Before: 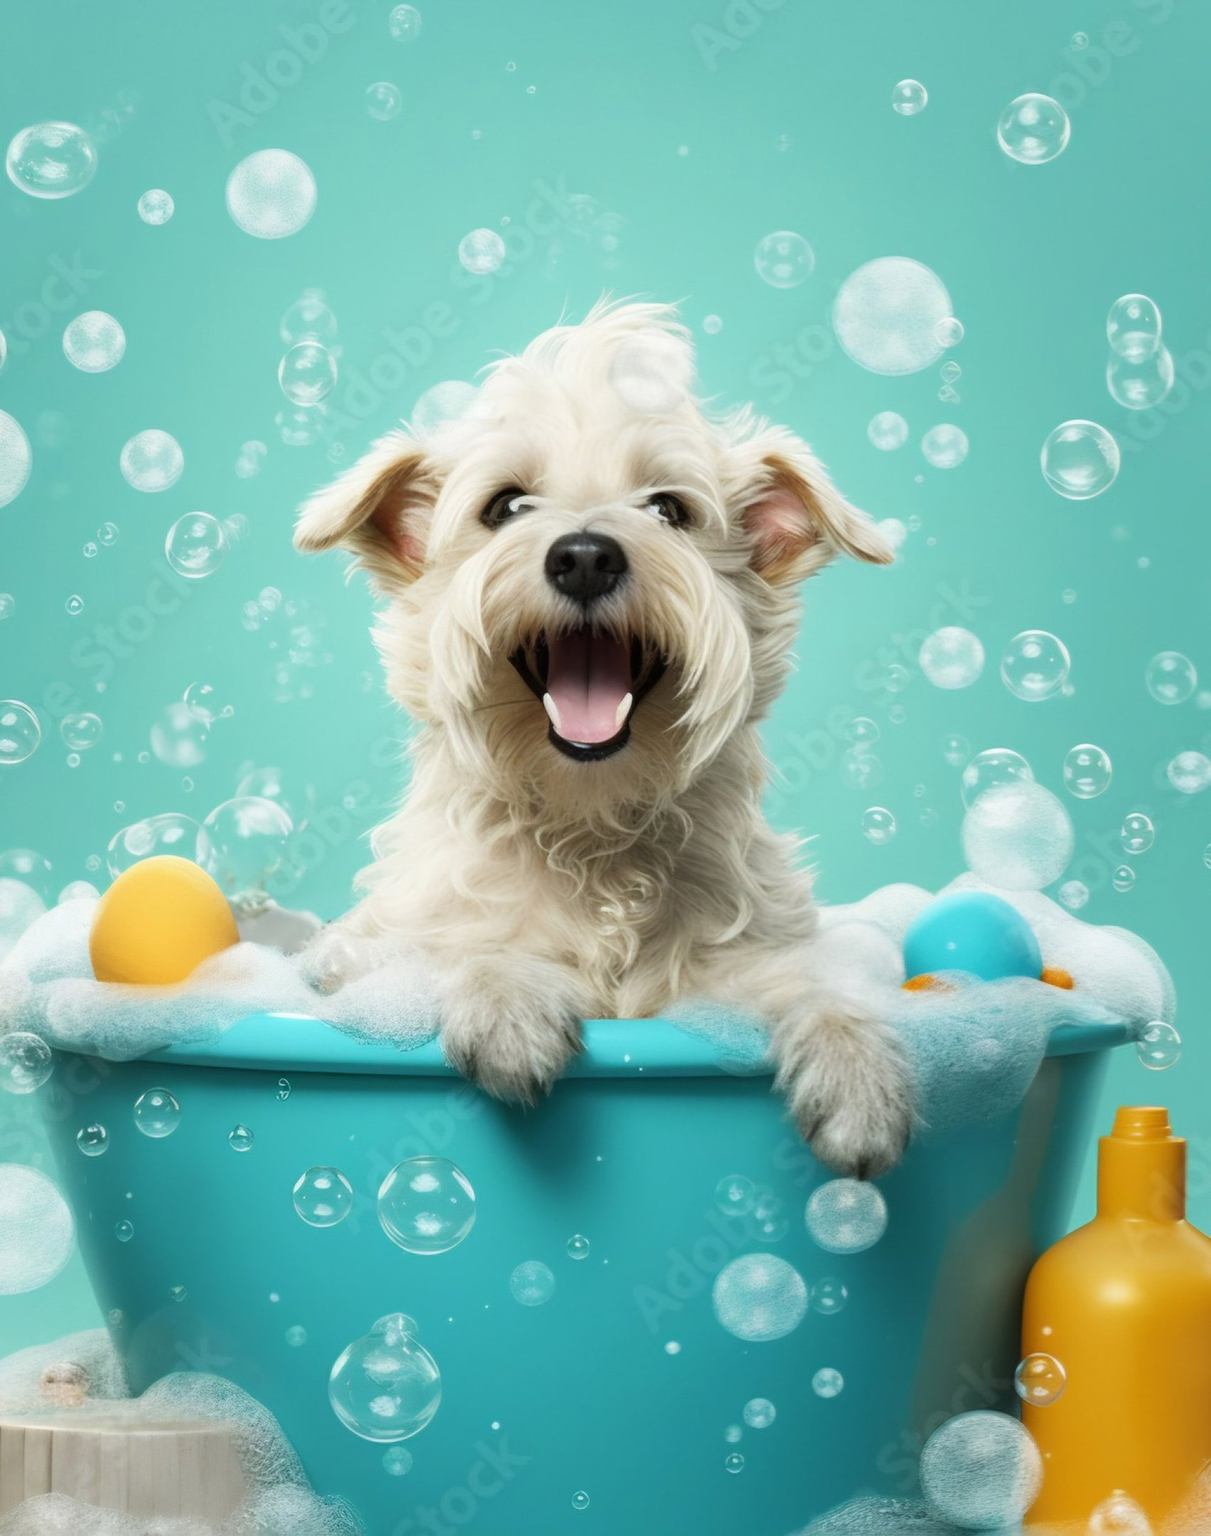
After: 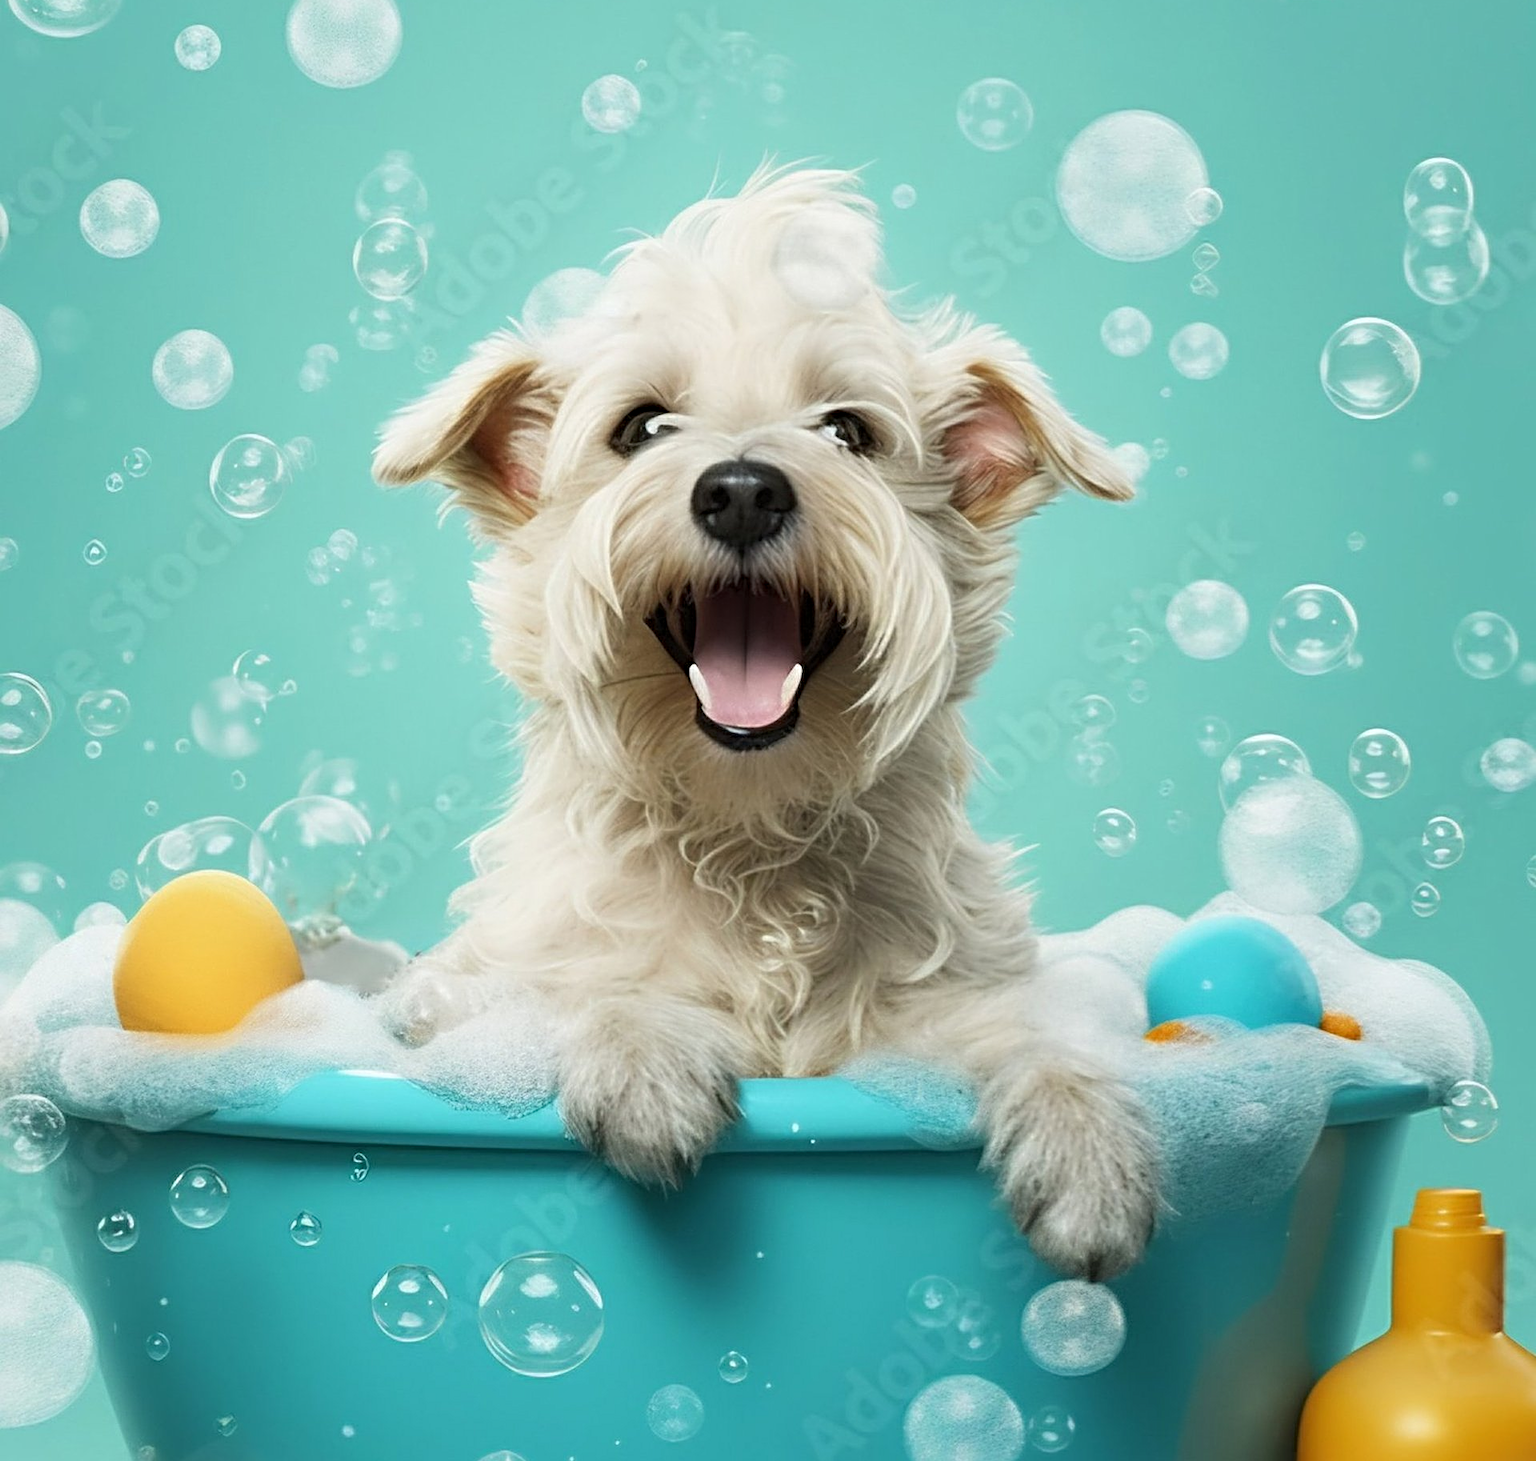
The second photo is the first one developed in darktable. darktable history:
crop: top 11.055%, bottom 13.924%
sharpen: radius 4.903
tone equalizer: -7 EV 0.219 EV, -6 EV 0.108 EV, -5 EV 0.112 EV, -4 EV 0.055 EV, -2 EV -0.025 EV, -1 EV -0.022 EV, +0 EV -0.062 EV
